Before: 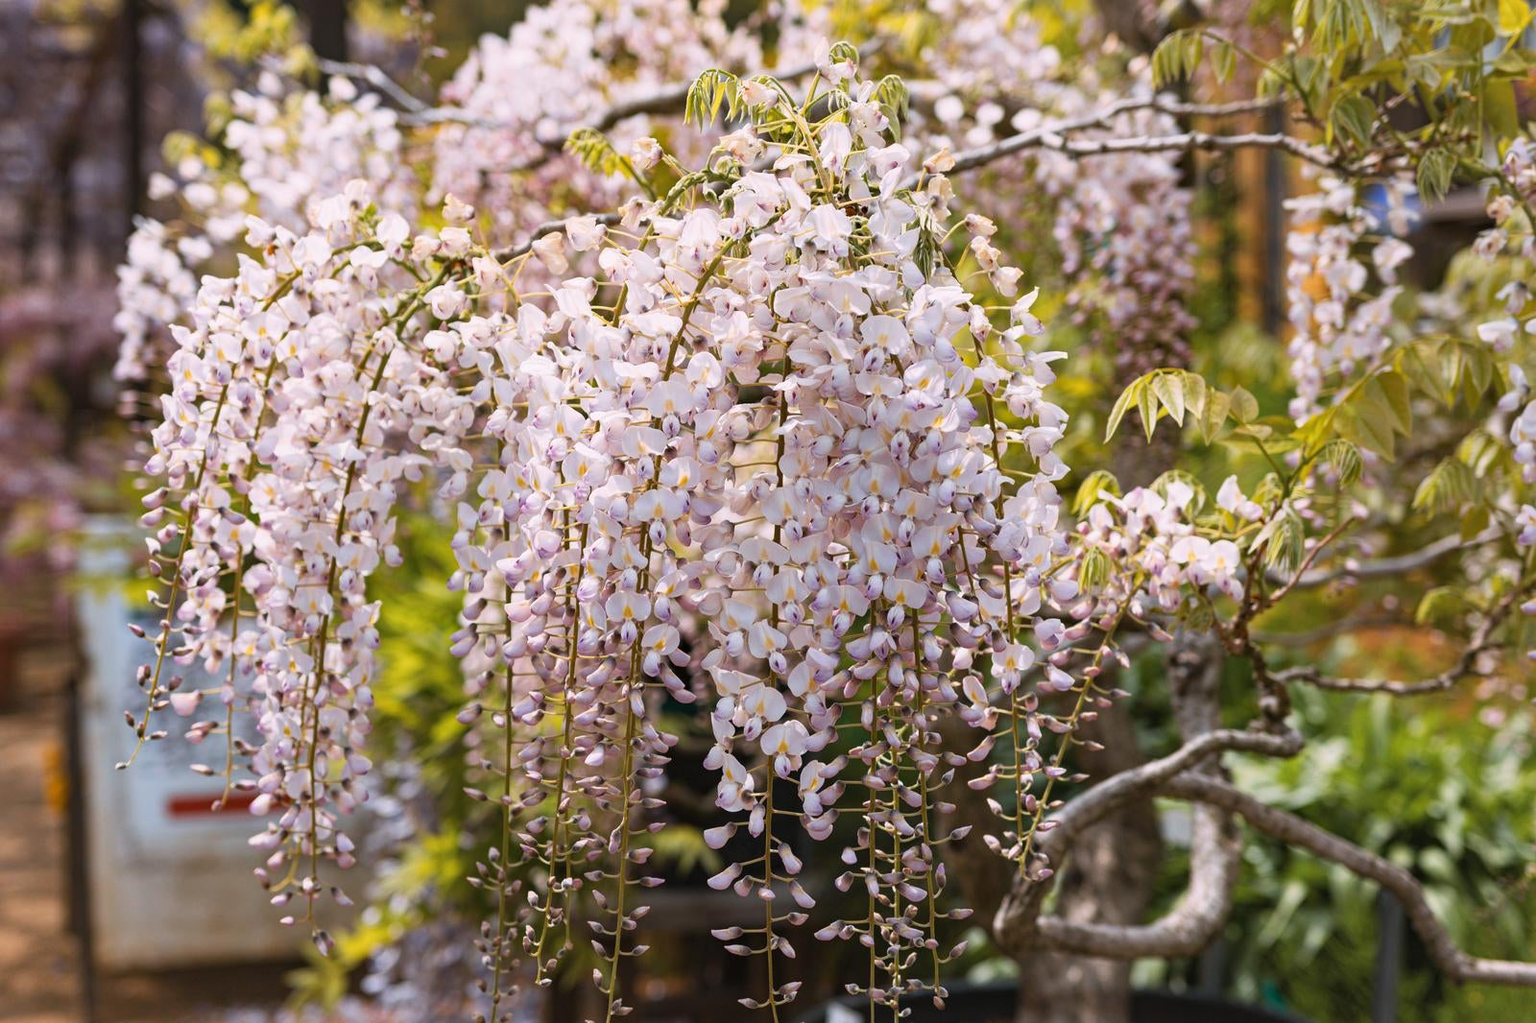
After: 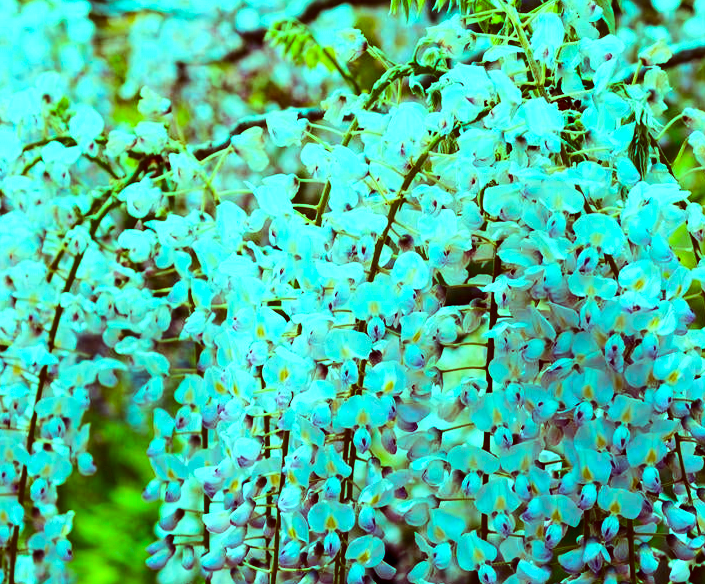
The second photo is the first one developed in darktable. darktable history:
contrast brightness saturation: contrast 0.24, brightness -0.24, saturation 0.14
color balance rgb: shadows lift › luminance 0.49%, shadows lift › chroma 6.83%, shadows lift › hue 300.29°, power › hue 208.98°, highlights gain › luminance 20.24%, highlights gain › chroma 13.17%, highlights gain › hue 173.85°, perceptual saturation grading › global saturation 18.05%
velvia: on, module defaults
crop: left 20.248%, top 10.86%, right 35.675%, bottom 34.321%
